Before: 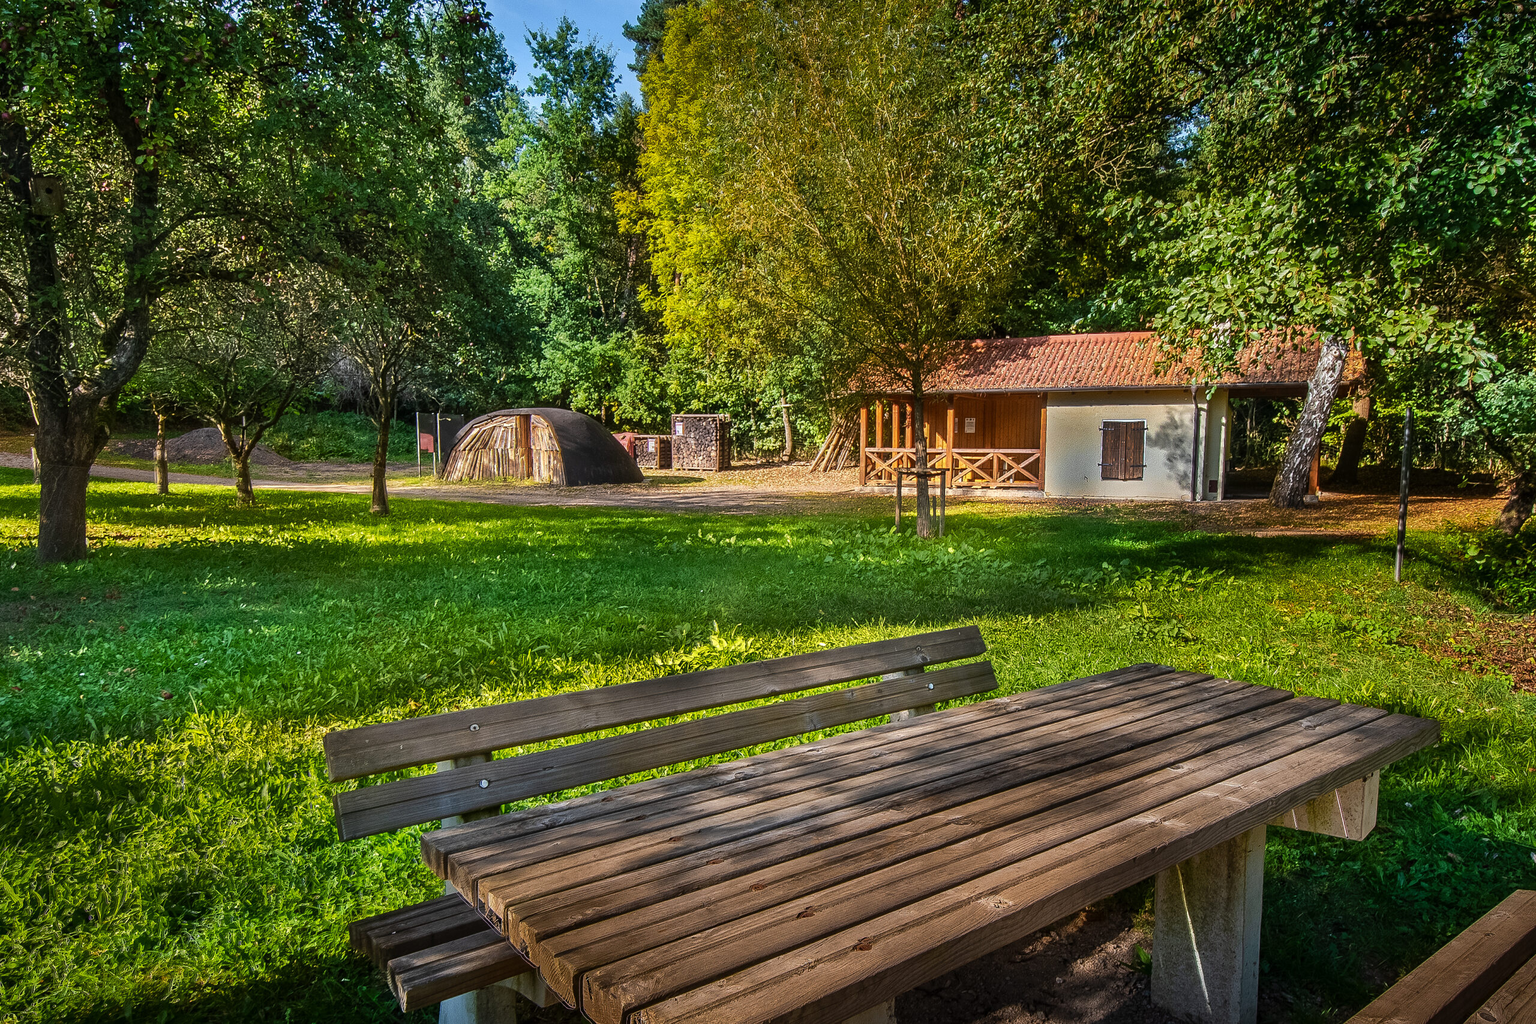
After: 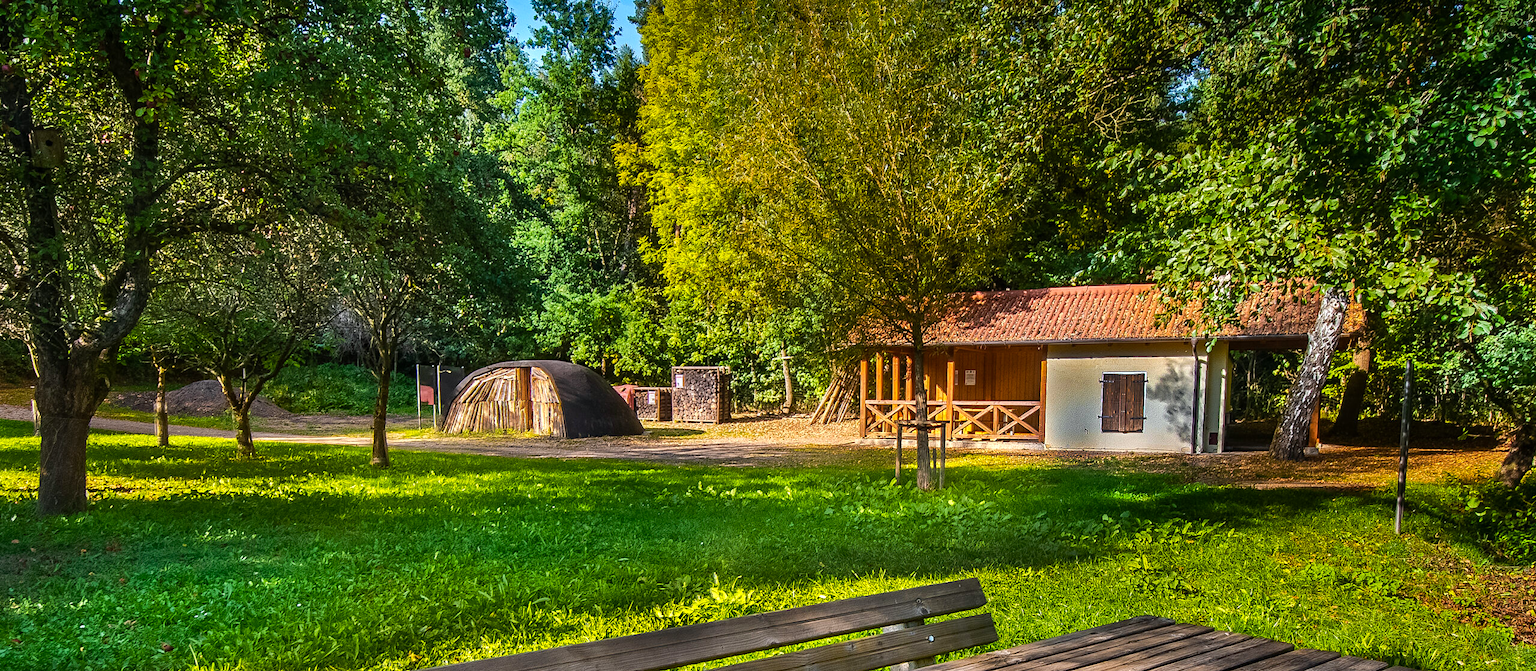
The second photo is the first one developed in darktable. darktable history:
haze removal: compatibility mode true, adaptive false
color balance rgb: highlights gain › luminance 18.049%, linear chroma grading › global chroma 8.743%, perceptual saturation grading › global saturation 0.785%, global vibrance 20%
crop and rotate: top 4.737%, bottom 29.665%
contrast equalizer: y [[0.5 ×6], [0.5 ×6], [0.5, 0.5, 0.501, 0.545, 0.707, 0.863], [0 ×6], [0 ×6]], mix -0.992
